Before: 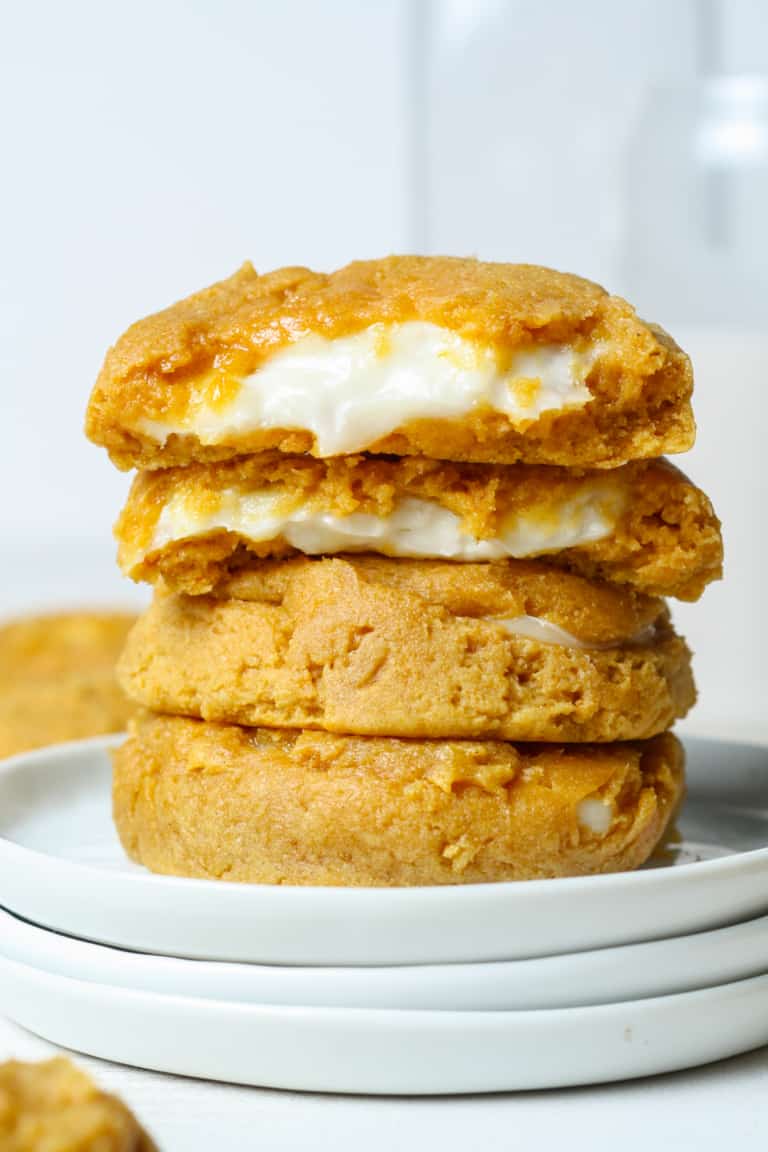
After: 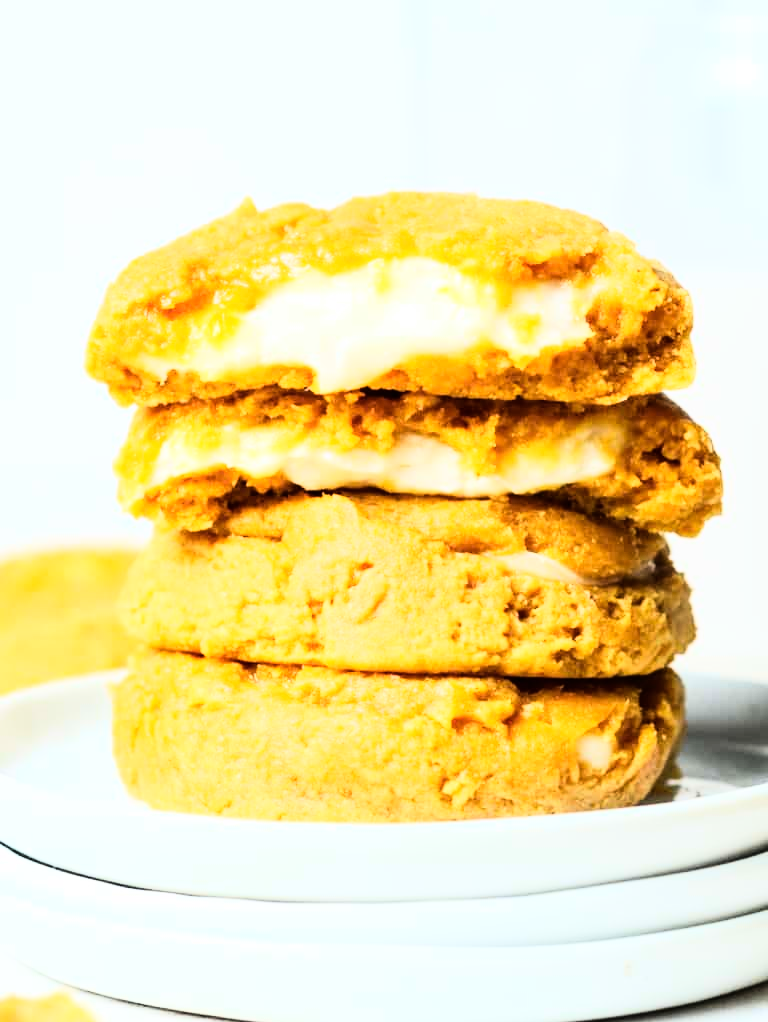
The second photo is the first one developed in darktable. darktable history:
crop and rotate: top 5.609%, bottom 5.609%
rgb curve: curves: ch0 [(0, 0) (0.21, 0.15) (0.24, 0.21) (0.5, 0.75) (0.75, 0.96) (0.89, 0.99) (1, 1)]; ch1 [(0, 0.02) (0.21, 0.13) (0.25, 0.2) (0.5, 0.67) (0.75, 0.9) (0.89, 0.97) (1, 1)]; ch2 [(0, 0.02) (0.21, 0.13) (0.25, 0.2) (0.5, 0.67) (0.75, 0.9) (0.89, 0.97) (1, 1)], compensate middle gray true
